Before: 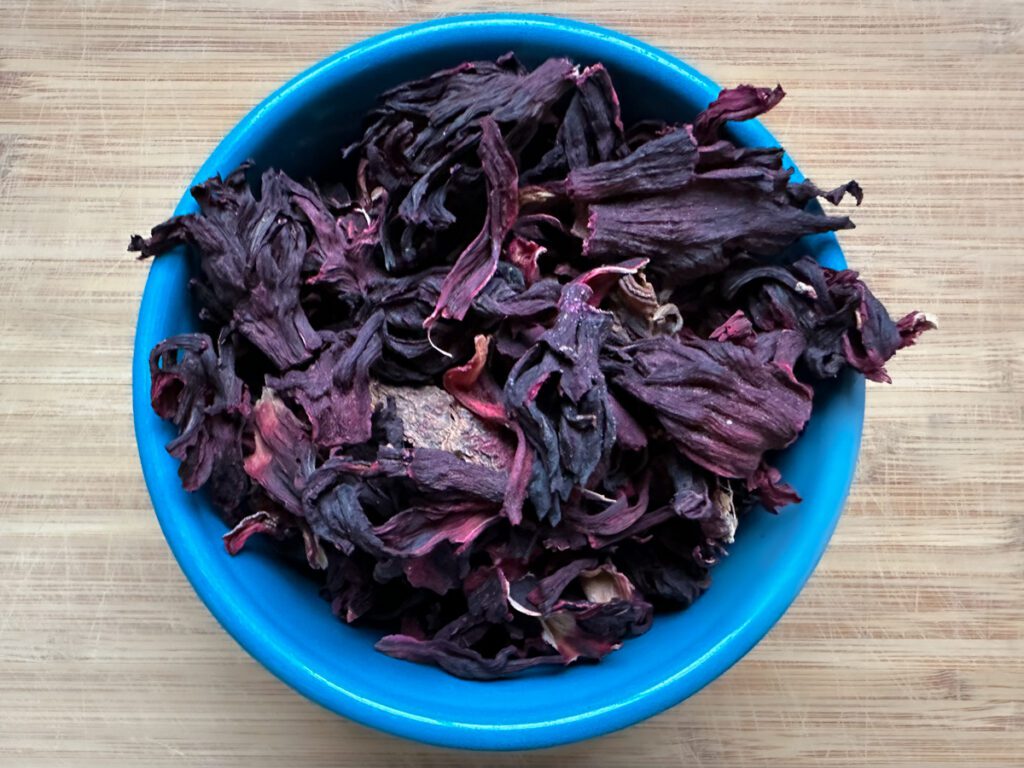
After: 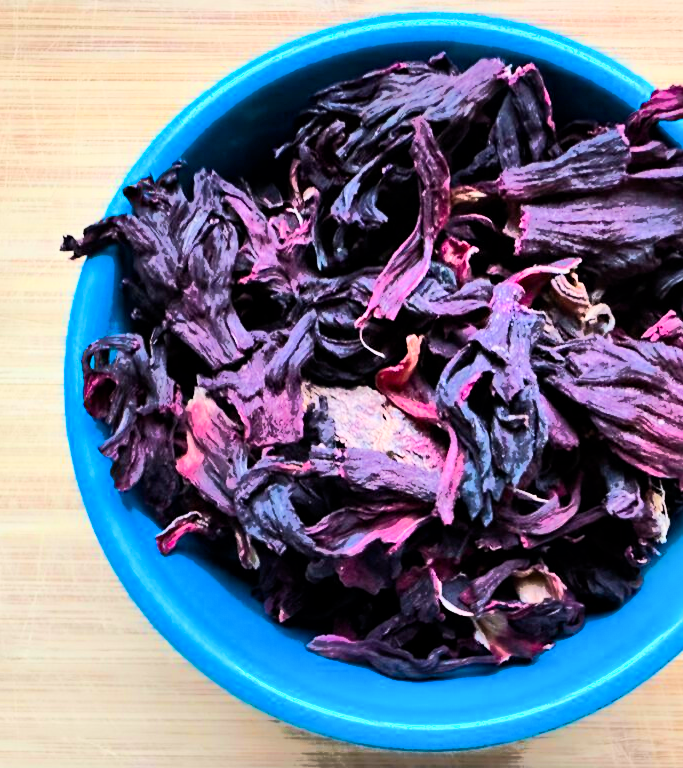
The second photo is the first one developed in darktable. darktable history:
exposure: black level correction 0, exposure 0.9 EV, compensate highlight preservation false
filmic rgb: black relative exposure -7.65 EV, white relative exposure 4.56 EV, hardness 3.61, contrast 1.052, color science v6 (2022)
contrast brightness saturation: contrast 0.144
crop and rotate: left 6.703%, right 26.545%
tone curve: curves: ch0 [(0, 0) (0.003, 0.003) (0.011, 0.011) (0.025, 0.024) (0.044, 0.043) (0.069, 0.067) (0.1, 0.096) (0.136, 0.131) (0.177, 0.171) (0.224, 0.216) (0.277, 0.267) (0.335, 0.323) (0.399, 0.384) (0.468, 0.451) (0.543, 0.678) (0.623, 0.734) (0.709, 0.795) (0.801, 0.859) (0.898, 0.928) (1, 1)]
color balance rgb: perceptual saturation grading › global saturation 19.37%, perceptual brilliance grading › global brilliance 3.977%, global vibrance 33.228%
shadows and highlights: low approximation 0.01, soften with gaussian
color calibration: illuminant same as pipeline (D50), adaptation none (bypass), x 0.332, y 0.335, temperature 5018.19 K
